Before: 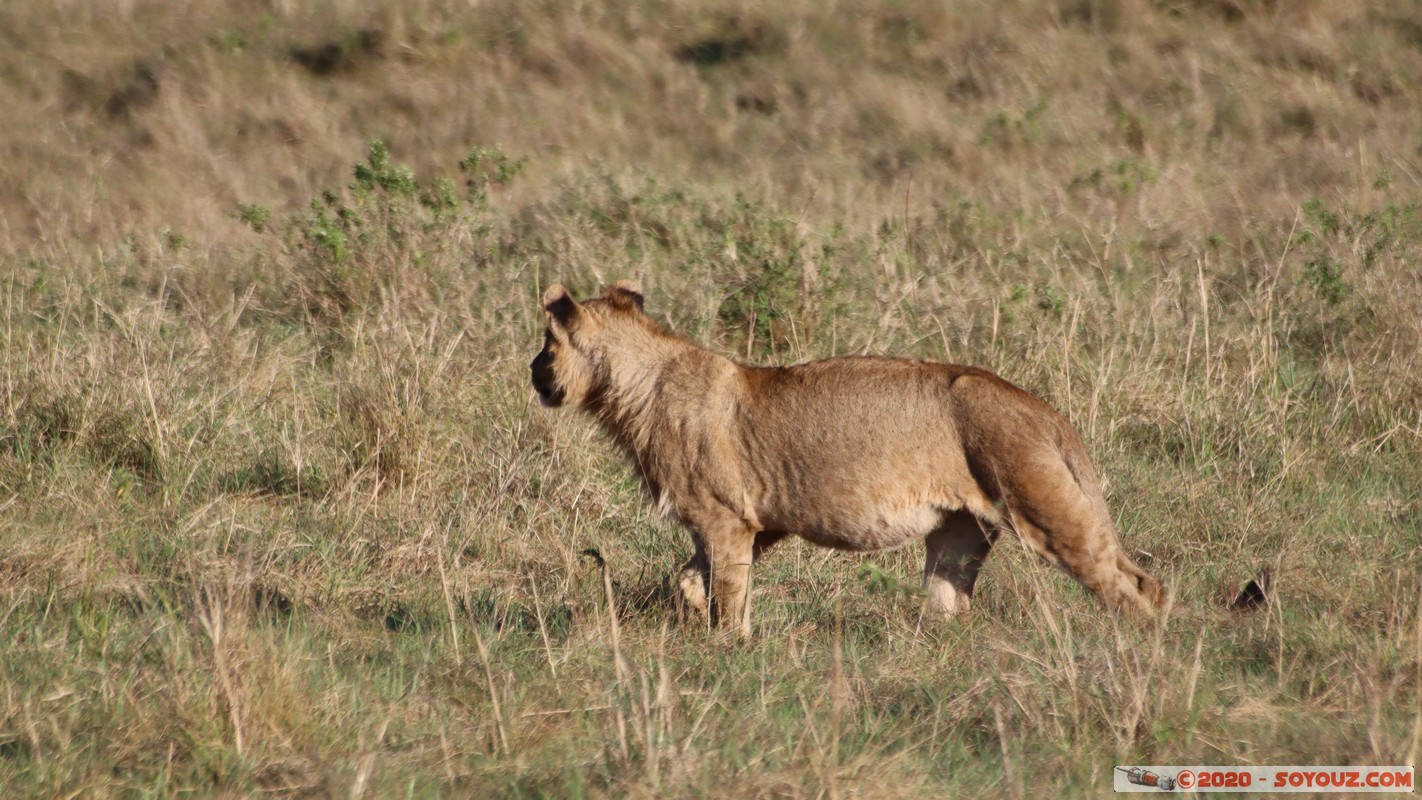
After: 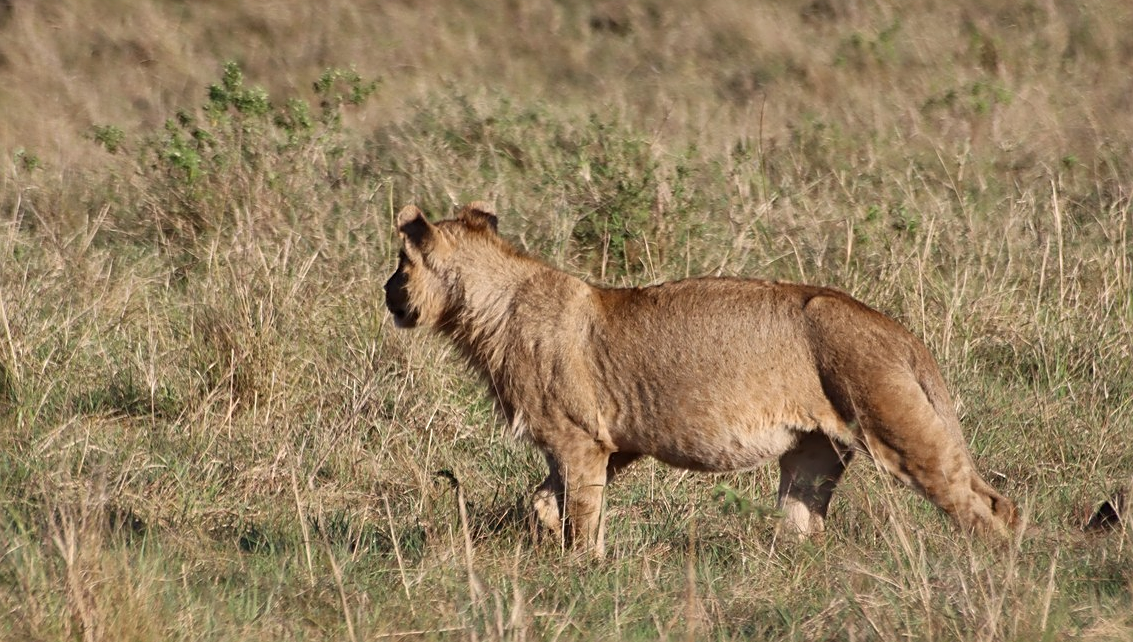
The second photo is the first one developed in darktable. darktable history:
crop and rotate: left 10.283%, top 9.954%, right 10.019%, bottom 9.687%
sharpen: on, module defaults
